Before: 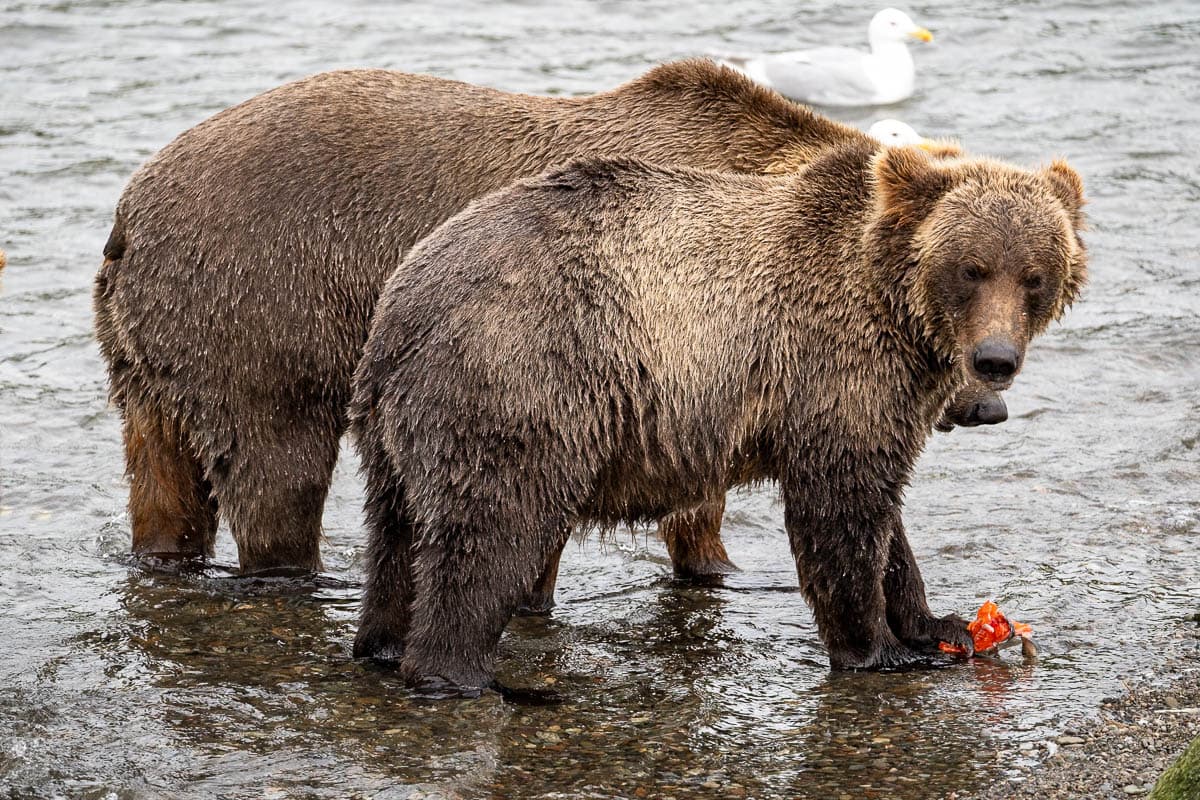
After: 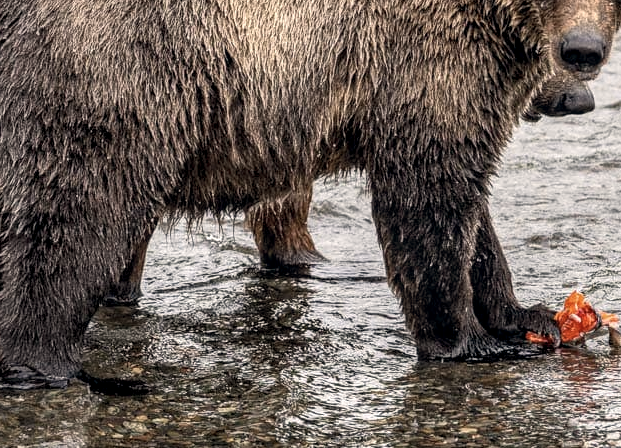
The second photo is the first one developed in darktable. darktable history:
crop: left 34.479%, top 38.822%, right 13.718%, bottom 5.172%
local contrast: highlights 61%, detail 143%, midtone range 0.428
tone equalizer: on, module defaults
color correction: highlights a* 2.75, highlights b* 5, shadows a* -2.04, shadows b* -4.84, saturation 0.8
